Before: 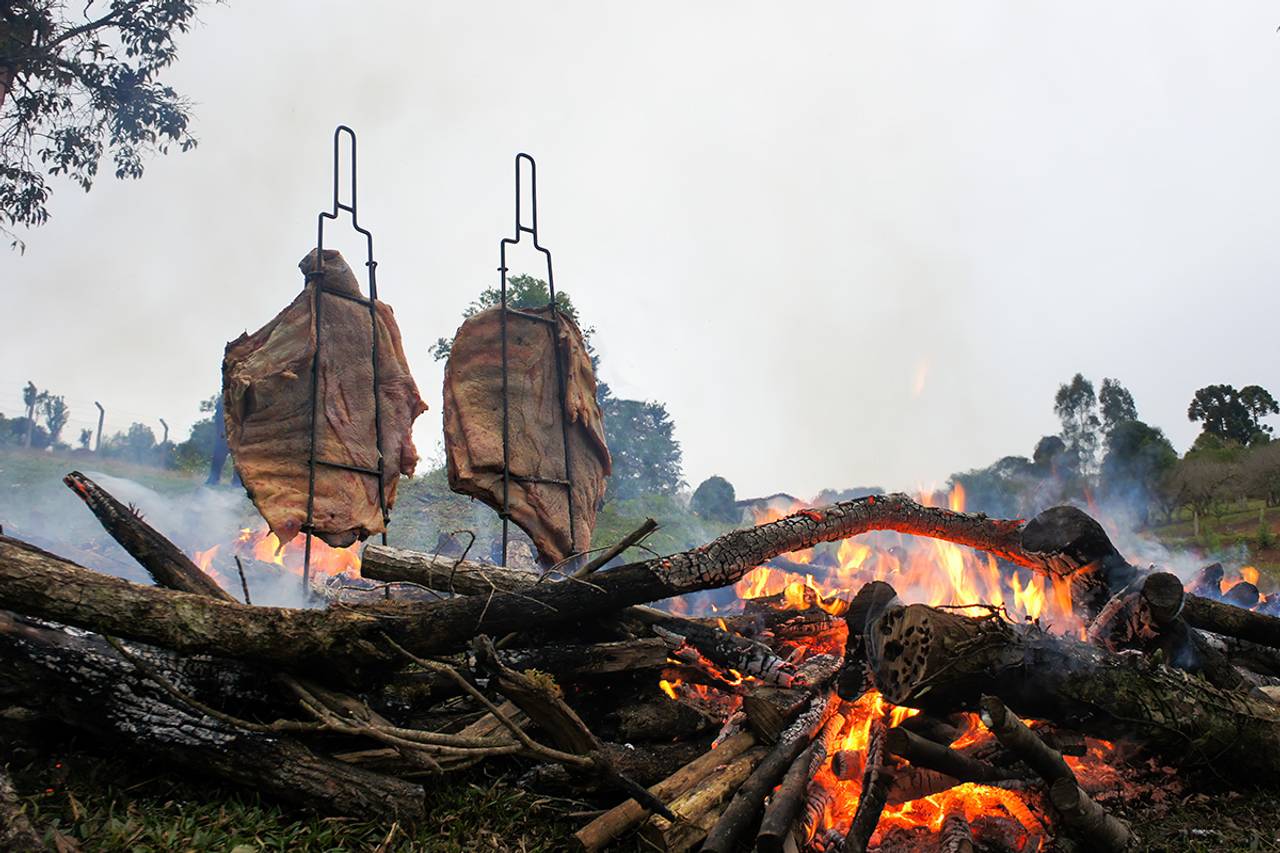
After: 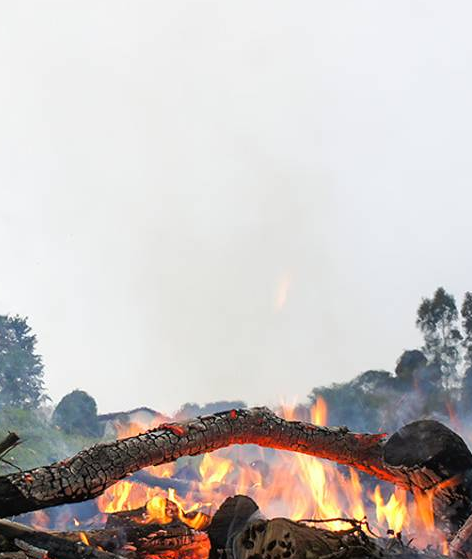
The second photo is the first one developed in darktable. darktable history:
crop and rotate: left 49.872%, top 10.125%, right 13.203%, bottom 24.236%
